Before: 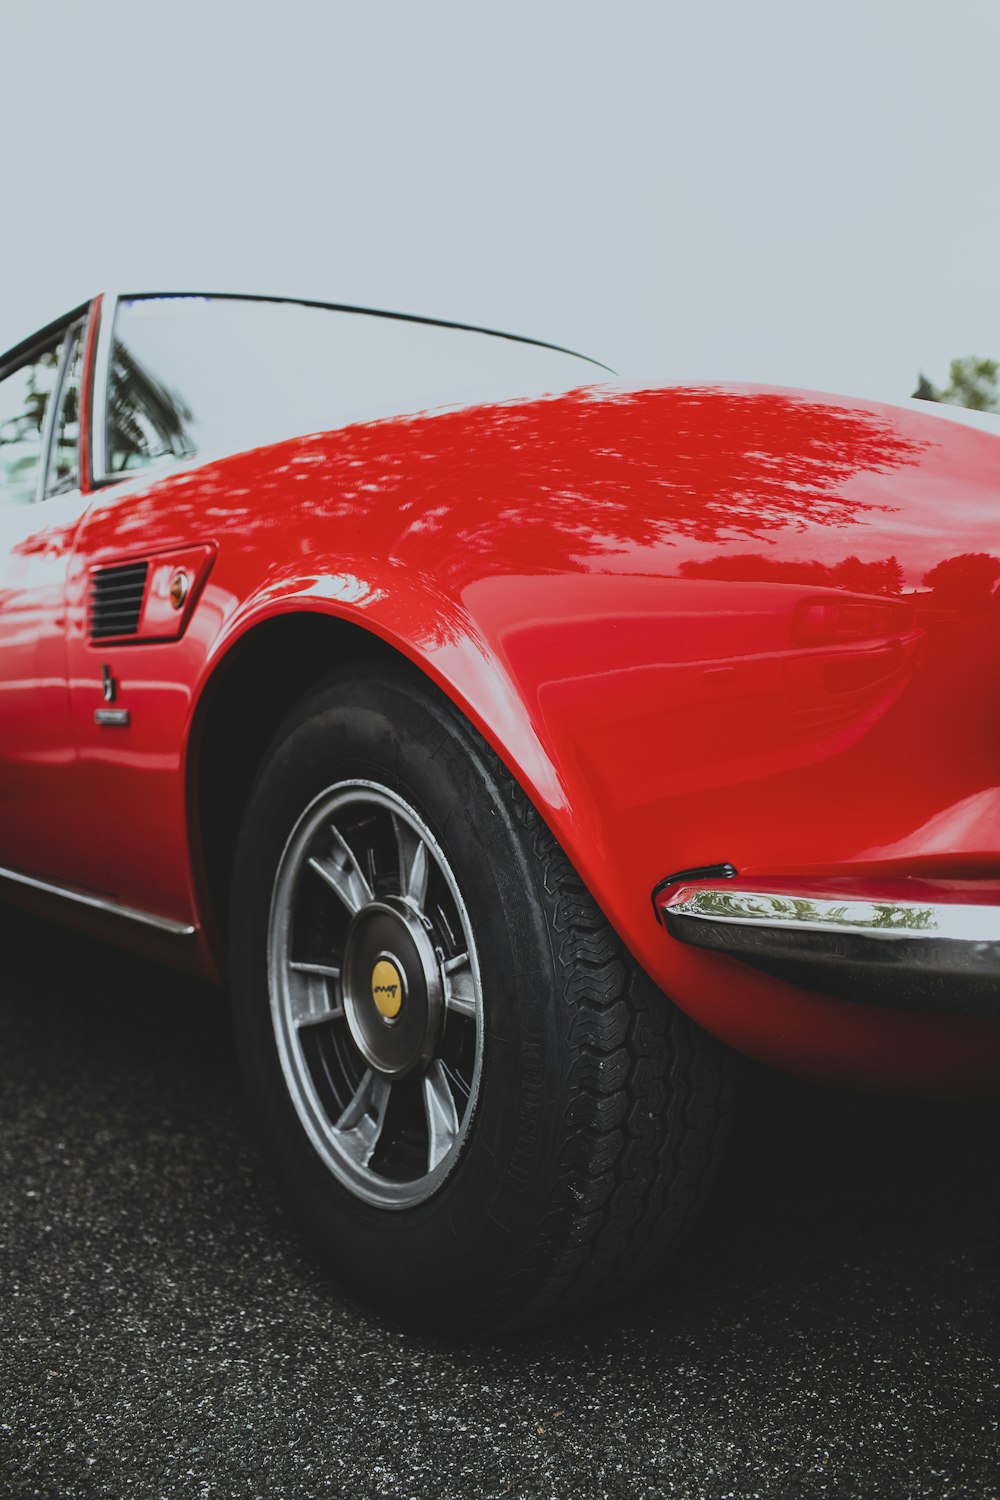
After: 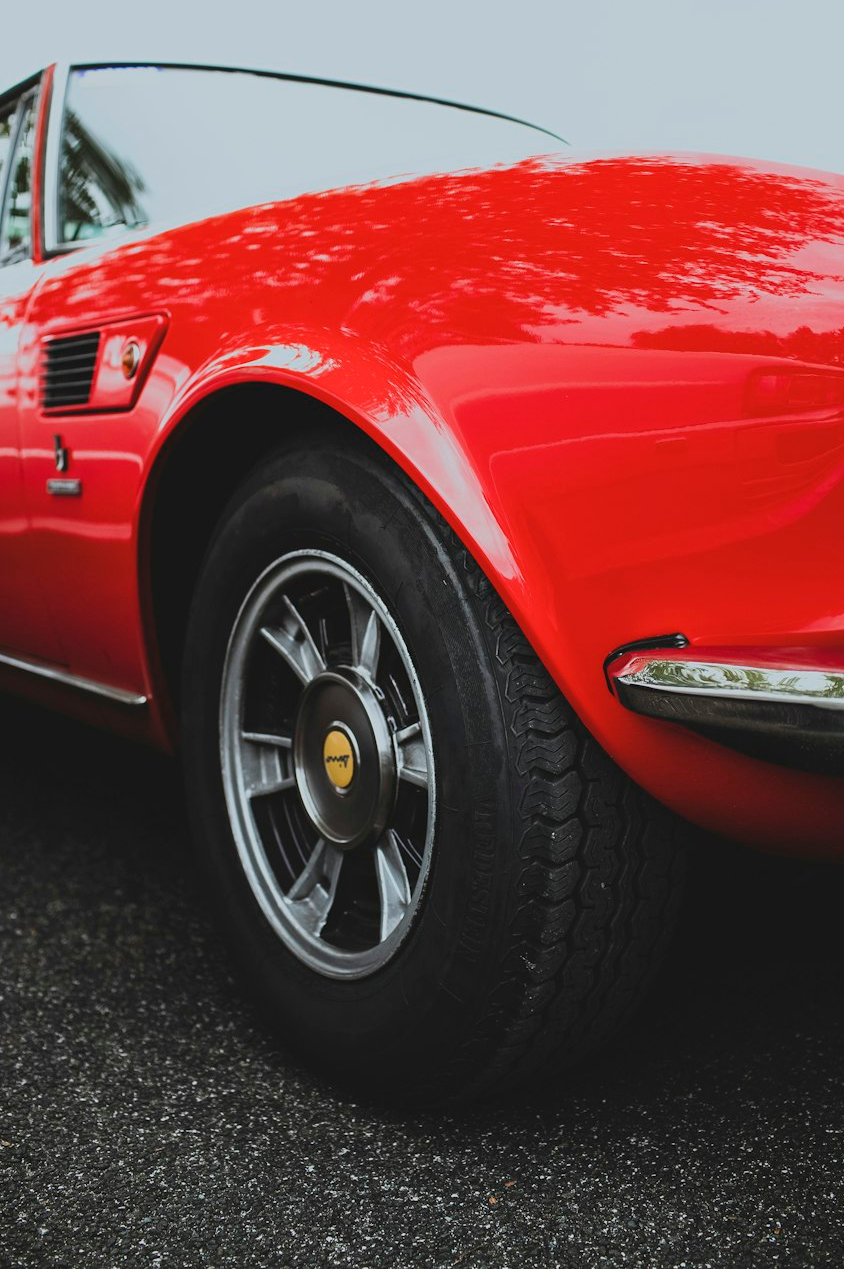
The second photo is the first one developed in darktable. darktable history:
crop and rotate: left 4.892%, top 15.36%, right 10.702%
